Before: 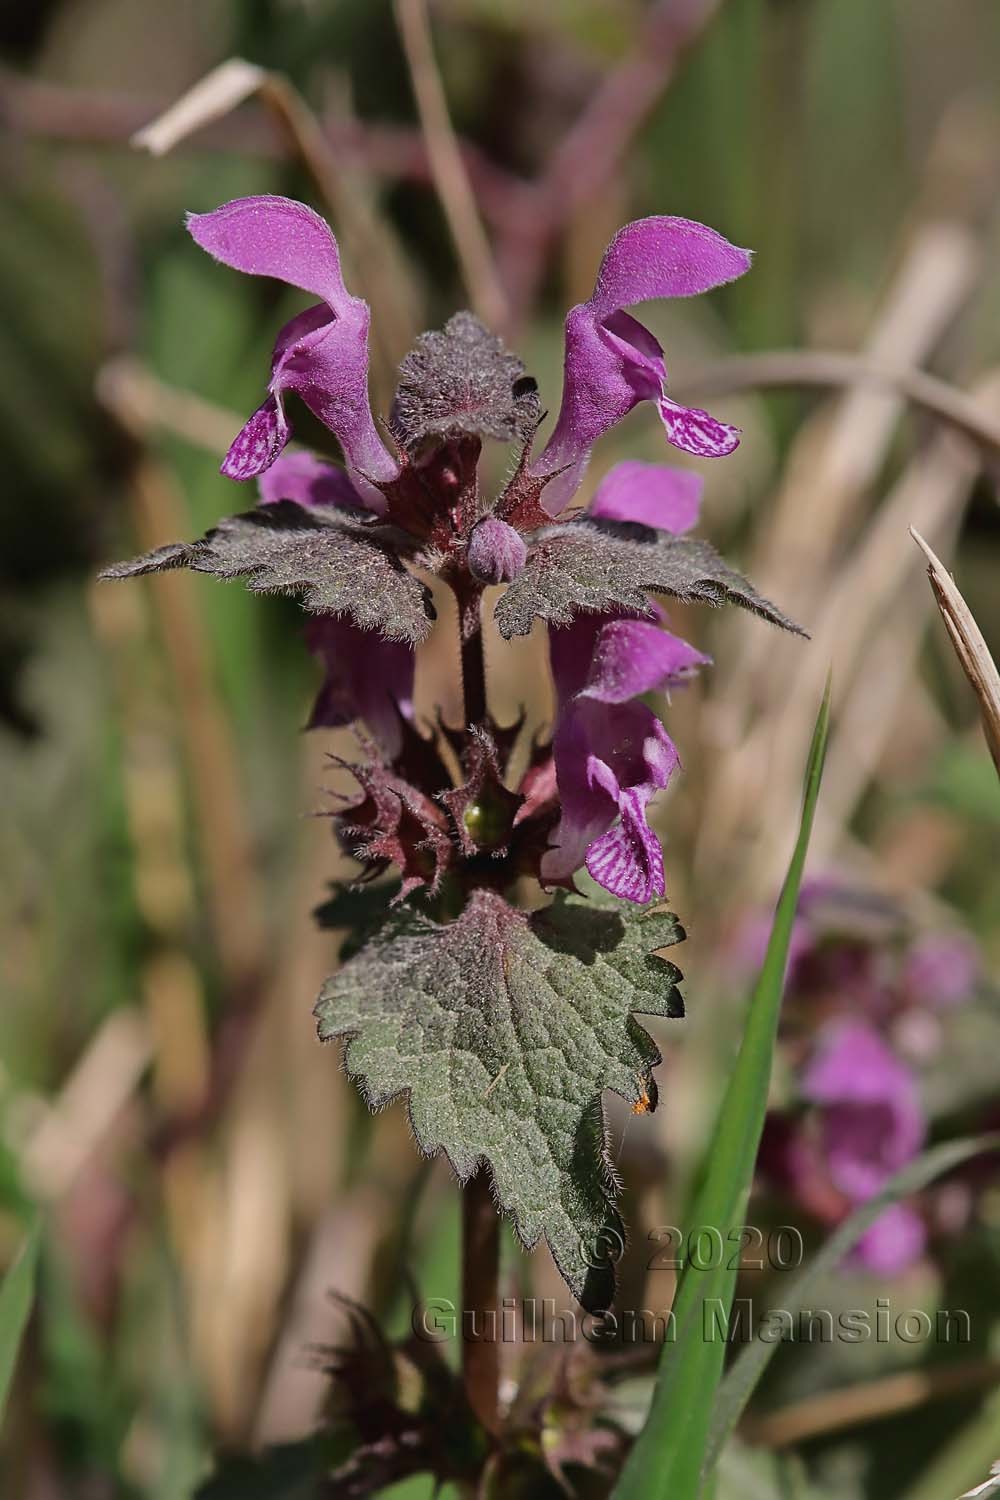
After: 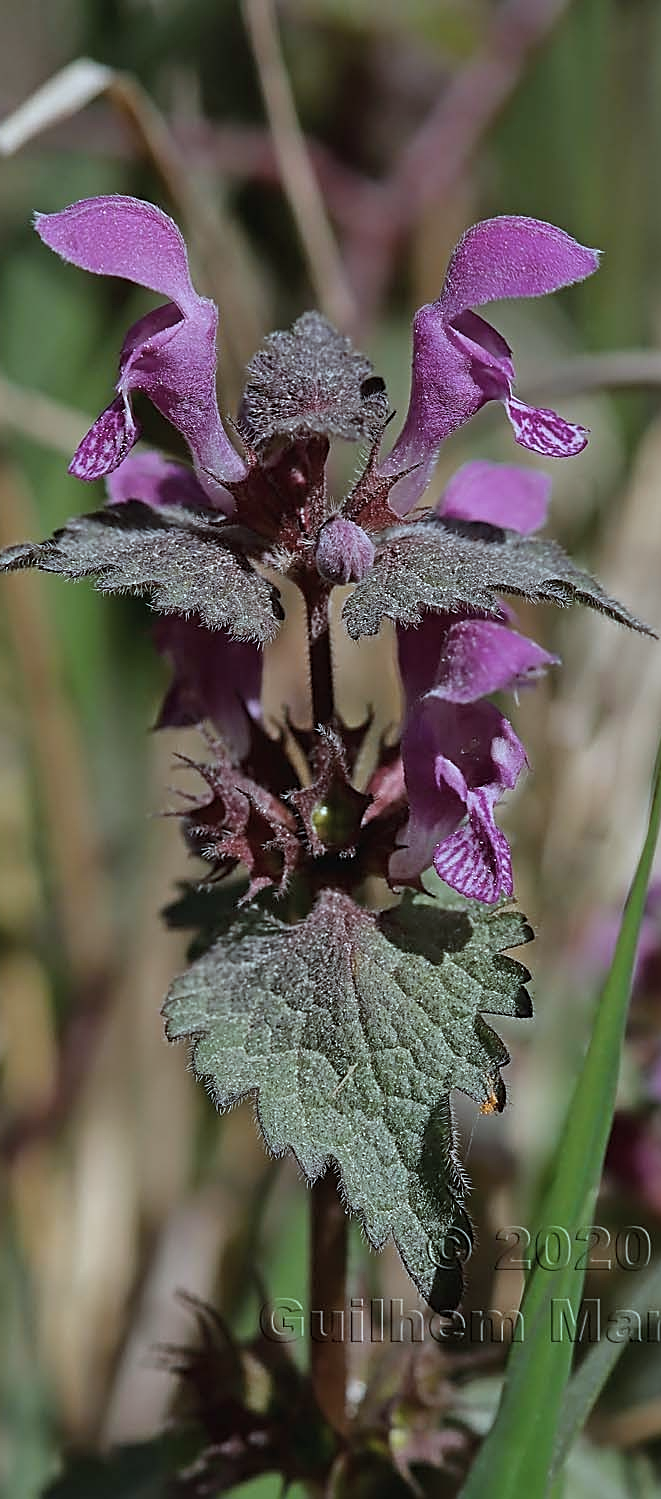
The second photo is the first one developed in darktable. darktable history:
crop and rotate: left 15.24%, right 18.587%
color correction: highlights a* -12.76, highlights b* -17.86, saturation 0.699
sharpen: on, module defaults
color balance rgb: power › chroma 0.275%, power › hue 63.23°, linear chroma grading › global chroma 0.775%, perceptual saturation grading › global saturation 30.573%
